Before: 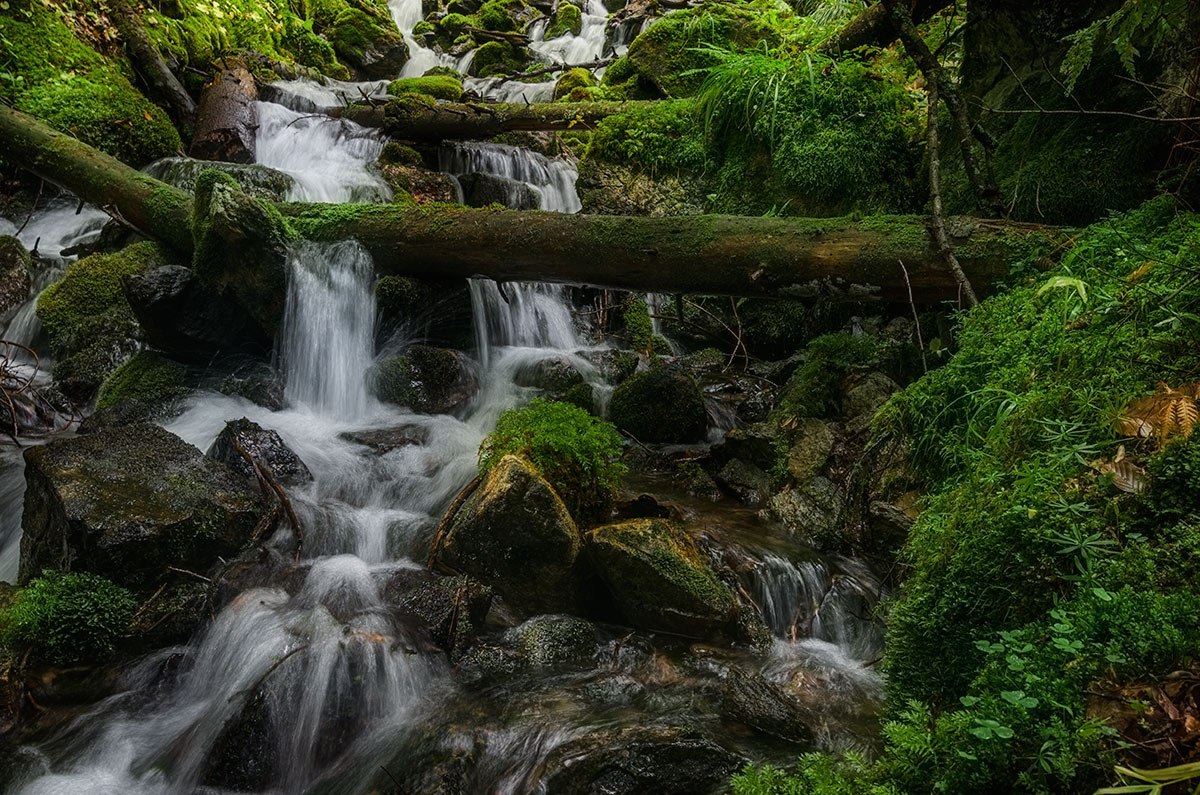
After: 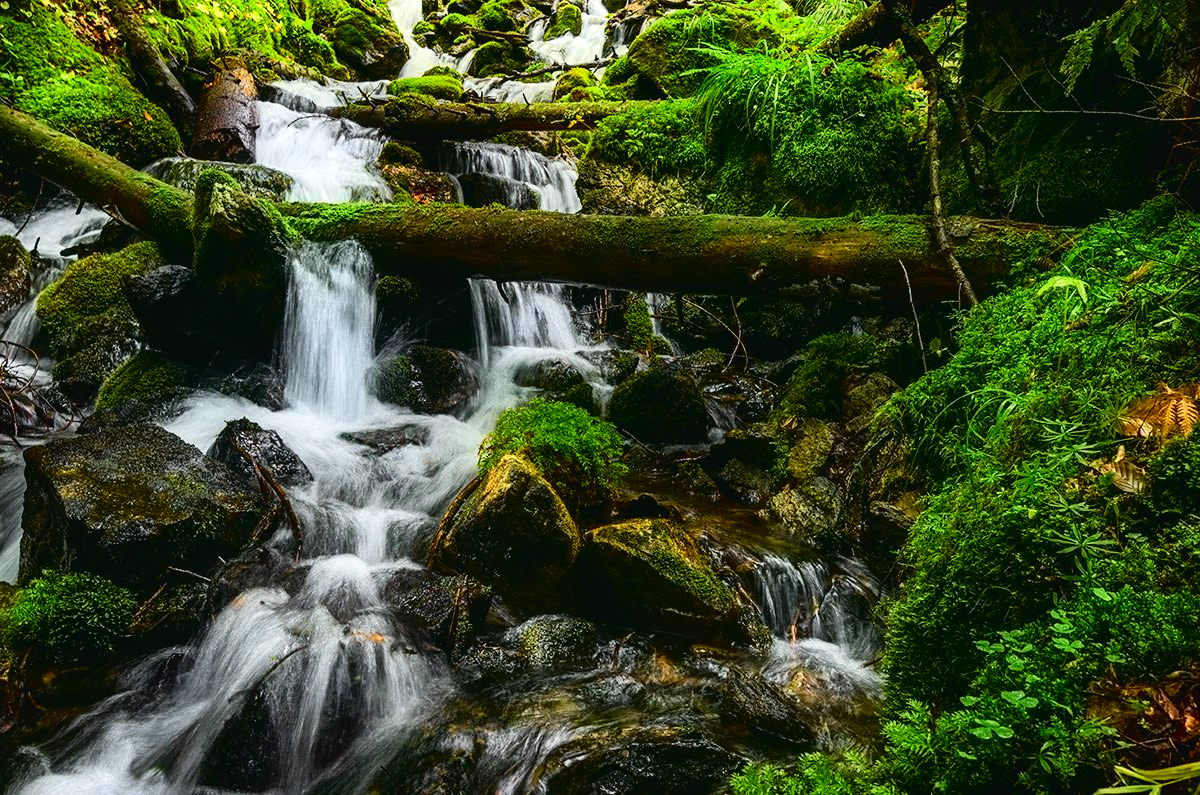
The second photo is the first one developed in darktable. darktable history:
tone curve: curves: ch0 [(0, 0.021) (0.148, 0.076) (0.232, 0.191) (0.398, 0.423) (0.572, 0.672) (0.705, 0.812) (0.877, 0.931) (0.99, 0.987)]; ch1 [(0, 0) (0.377, 0.325) (0.493, 0.486) (0.508, 0.502) (0.515, 0.514) (0.554, 0.586) (0.623, 0.658) (0.701, 0.704) (0.778, 0.751) (1, 1)]; ch2 [(0, 0) (0.431, 0.398) (0.485, 0.486) (0.495, 0.498) (0.511, 0.507) (0.58, 0.66) (0.679, 0.757) (0.749, 0.829) (1, 0.991)], color space Lab, independent channels
exposure: exposure 0.6 EV, compensate highlight preservation false
